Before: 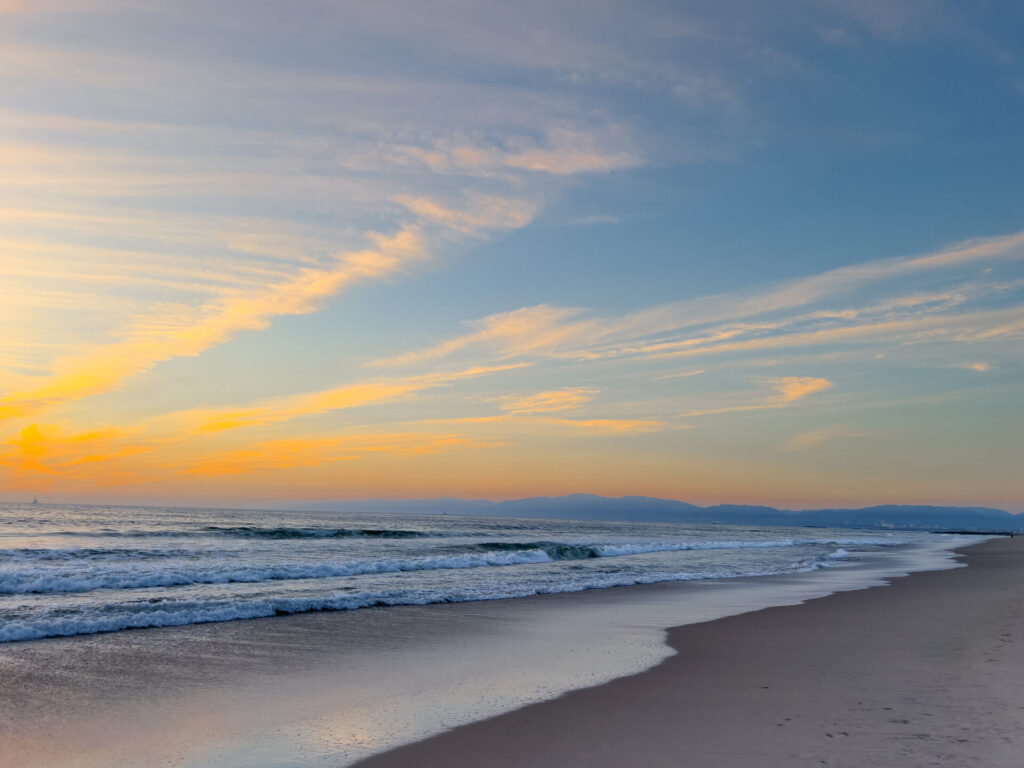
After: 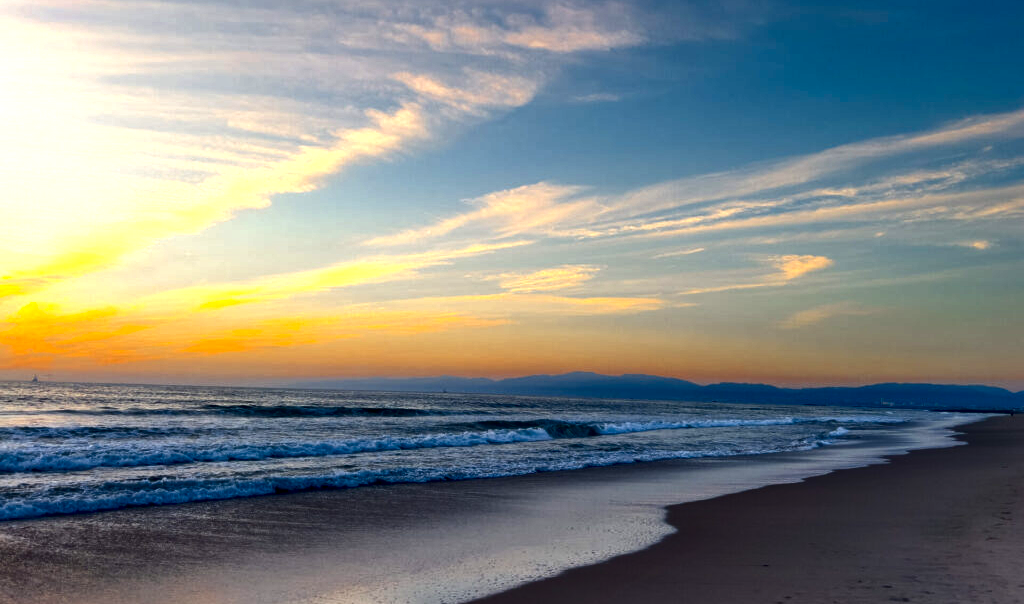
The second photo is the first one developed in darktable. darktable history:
exposure: black level correction 0, exposure 0.694 EV, compensate highlight preservation false
local contrast: highlights 104%, shadows 98%, detail 119%, midtone range 0.2
crop and rotate: top 15.935%, bottom 5.386%
contrast brightness saturation: contrast 0.088, brightness -0.585, saturation 0.172
